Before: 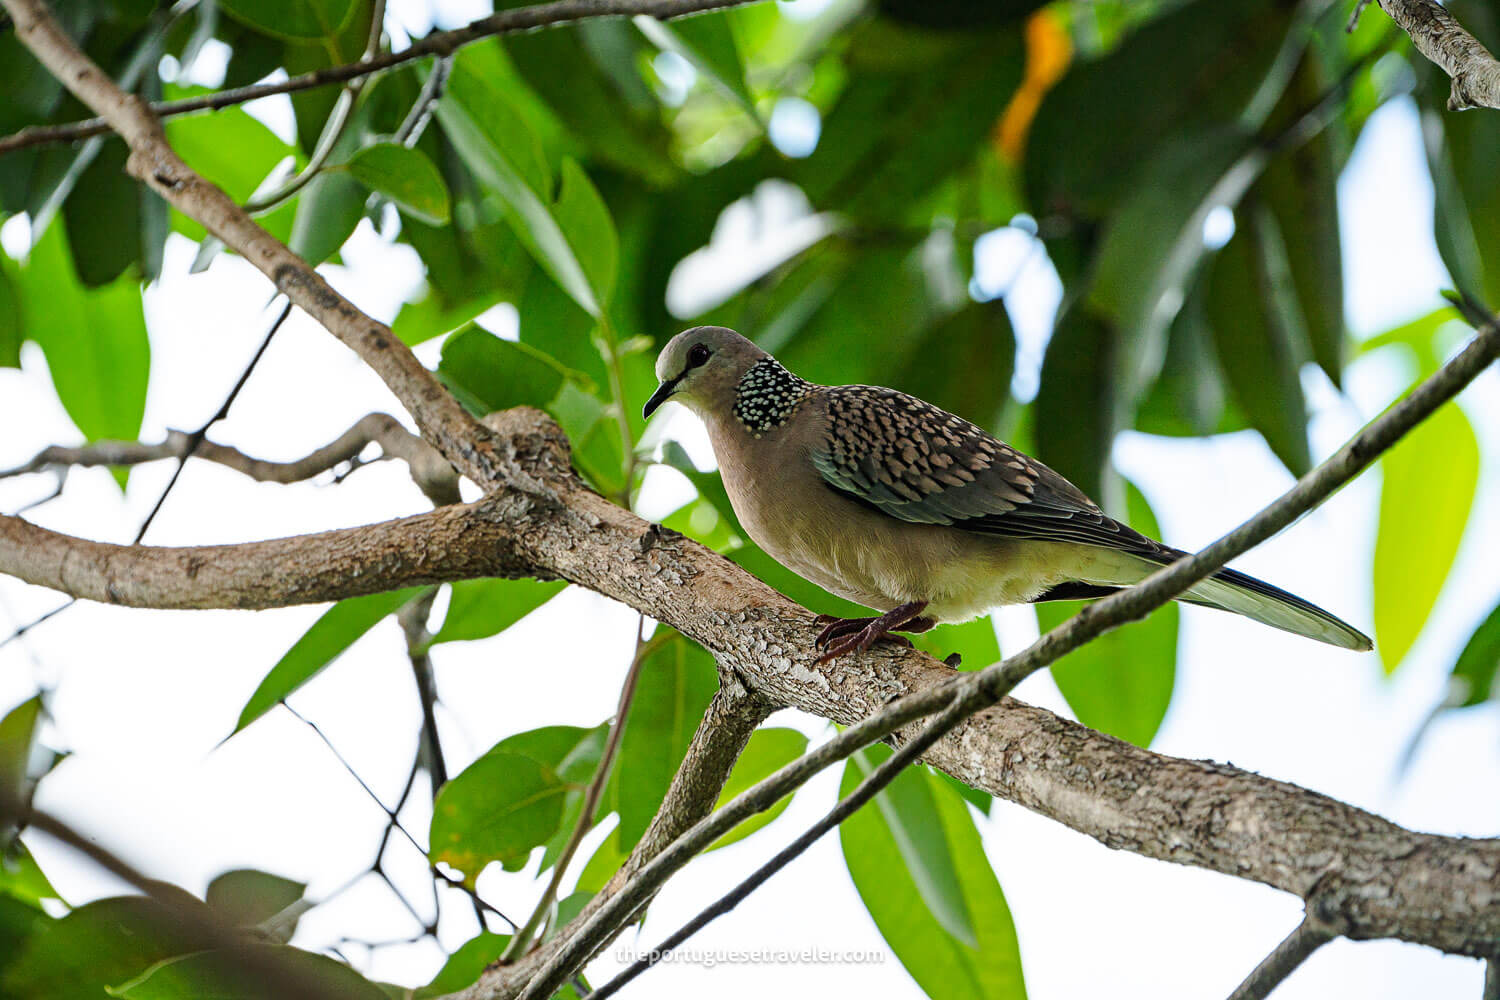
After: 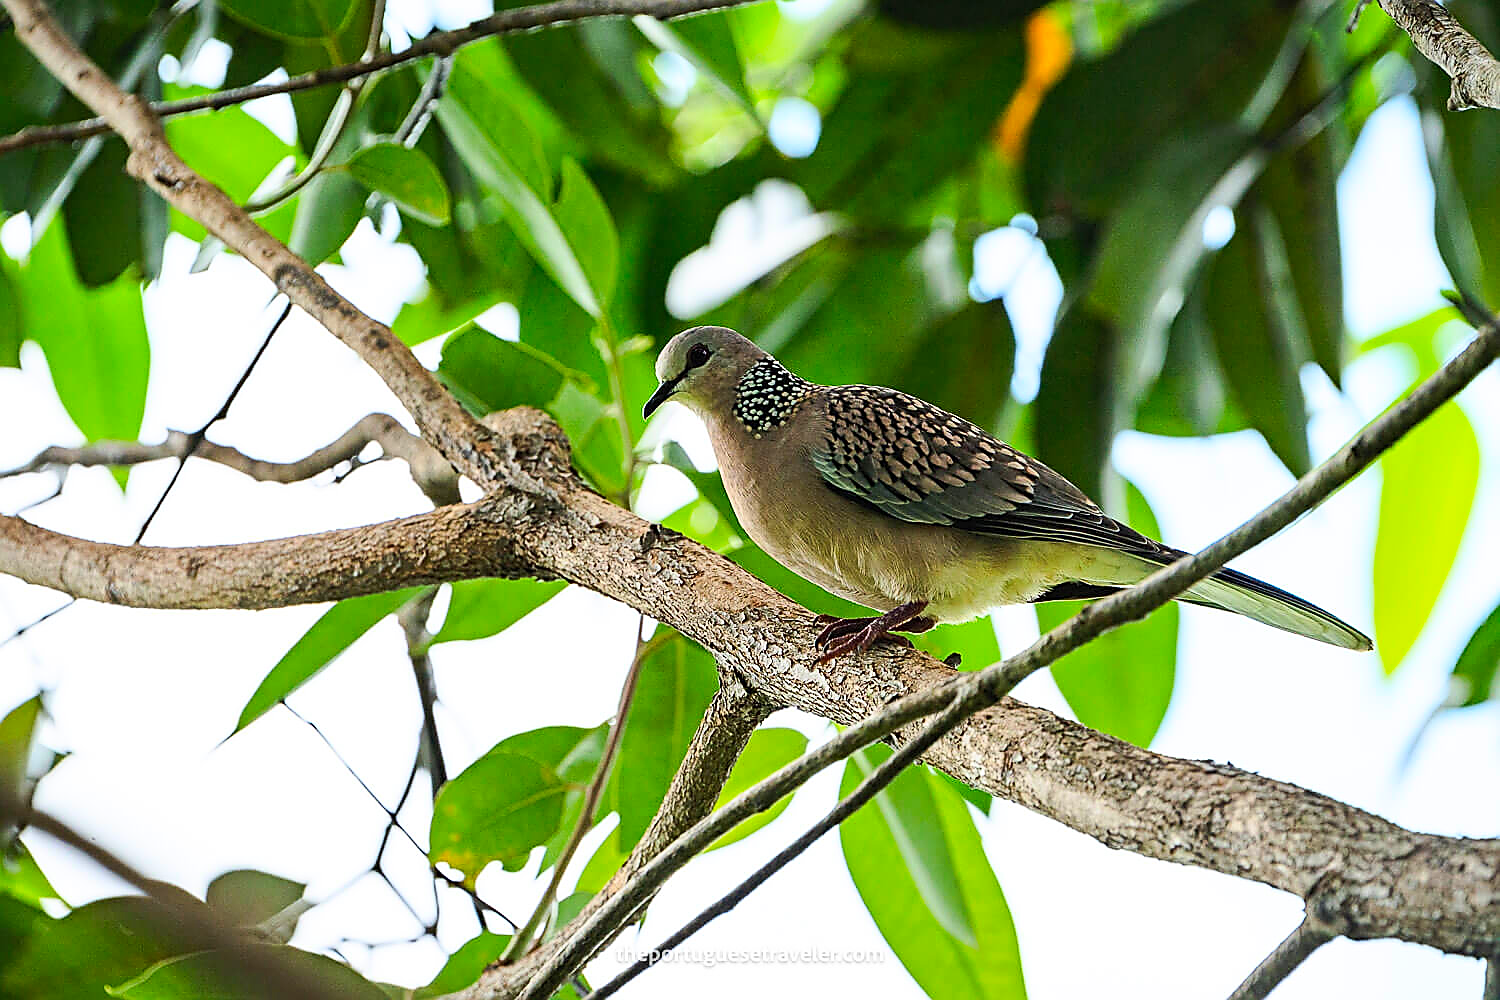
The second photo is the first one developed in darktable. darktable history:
contrast brightness saturation: contrast 0.199, brightness 0.162, saturation 0.225
sharpen: radius 1.38, amount 1.264, threshold 0.779
